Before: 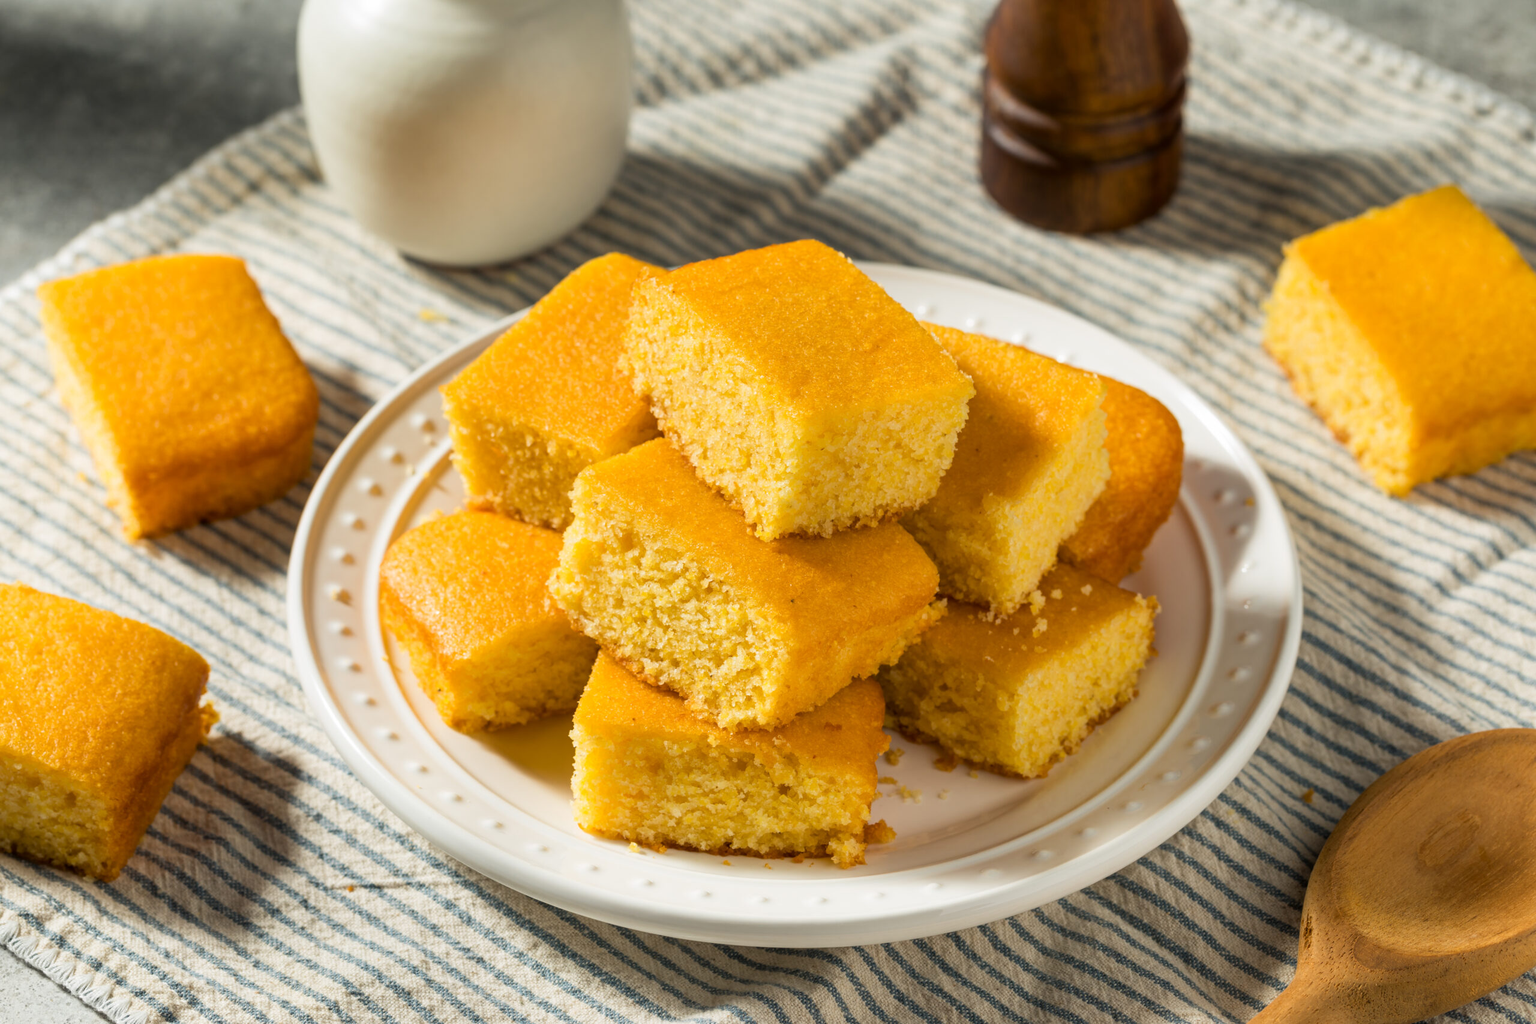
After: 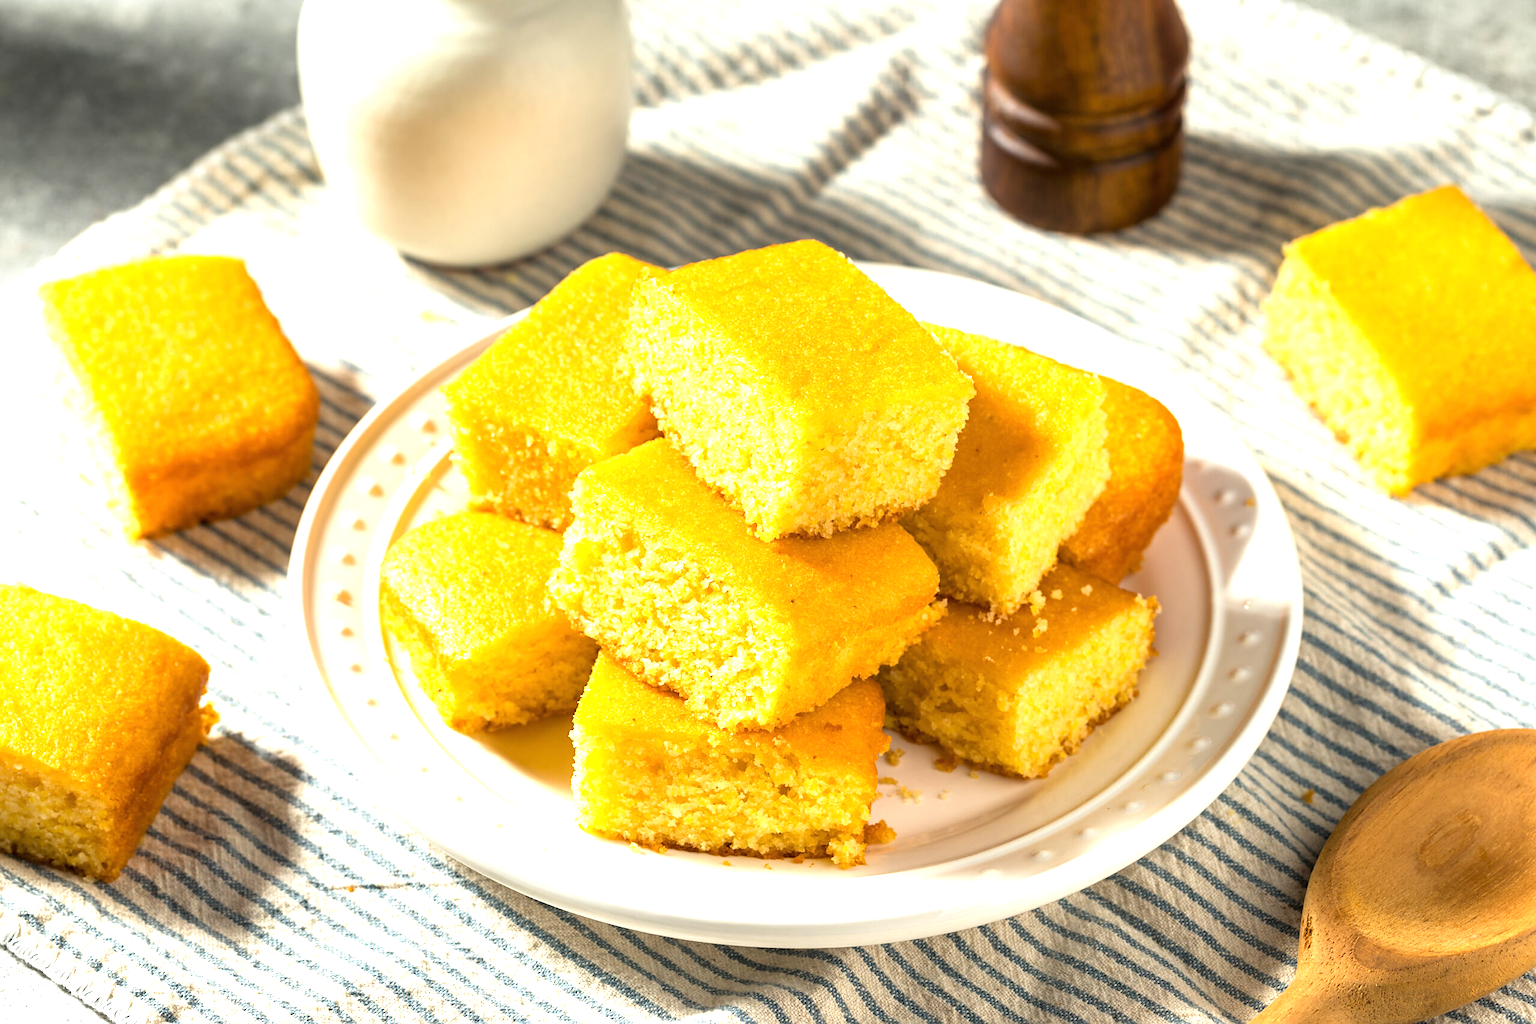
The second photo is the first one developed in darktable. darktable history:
sharpen: radius 1.864, amount 0.398, threshold 1.271
exposure: black level correction 0, exposure 1.1 EV, compensate exposure bias true, compensate highlight preservation false
rotate and perspective: automatic cropping original format, crop left 0, crop top 0
